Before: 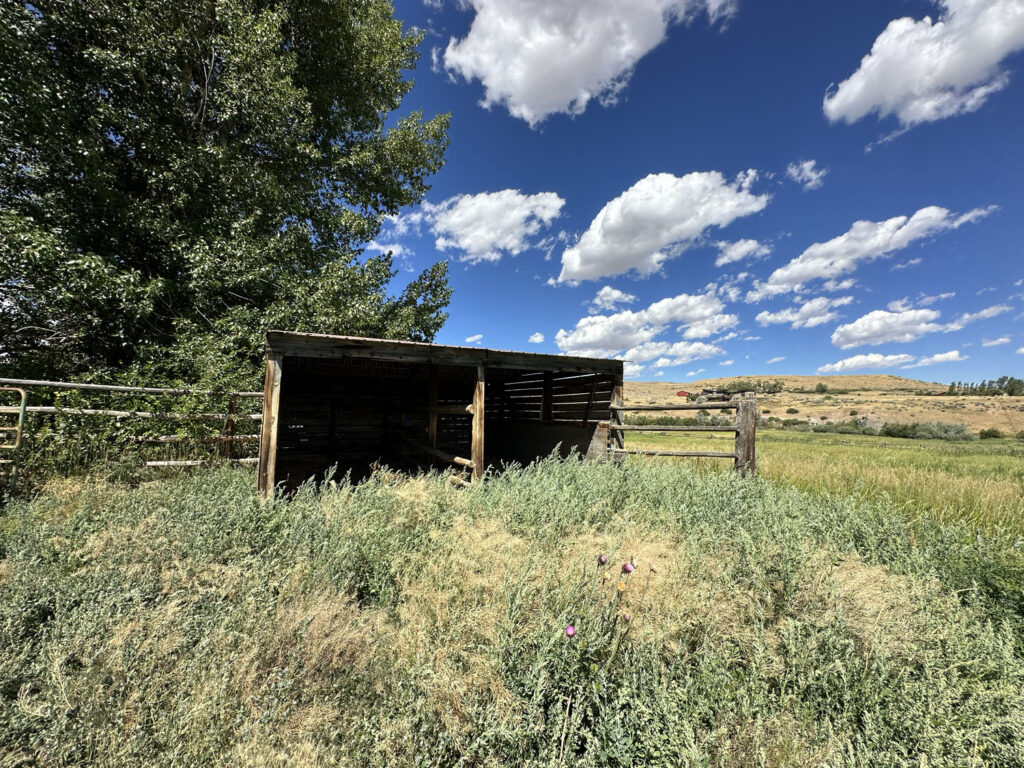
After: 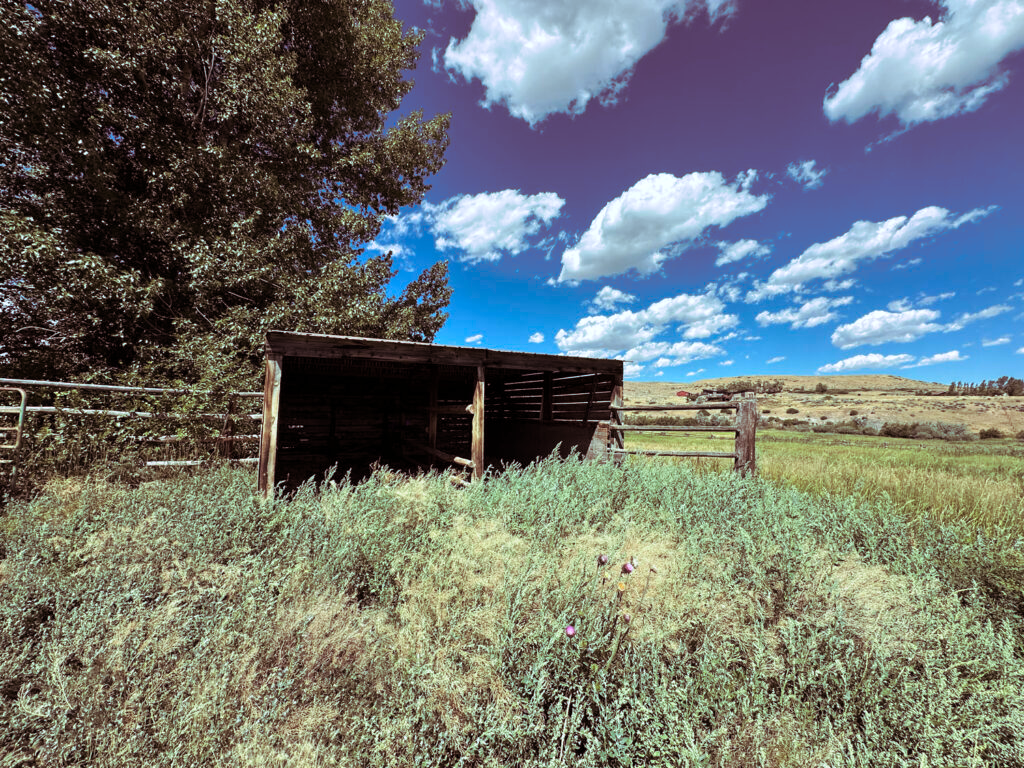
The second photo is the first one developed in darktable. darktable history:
split-toning: highlights › hue 298.8°, highlights › saturation 0.73, compress 41.76%
color correction: highlights a* -10.04, highlights b* -10.37
